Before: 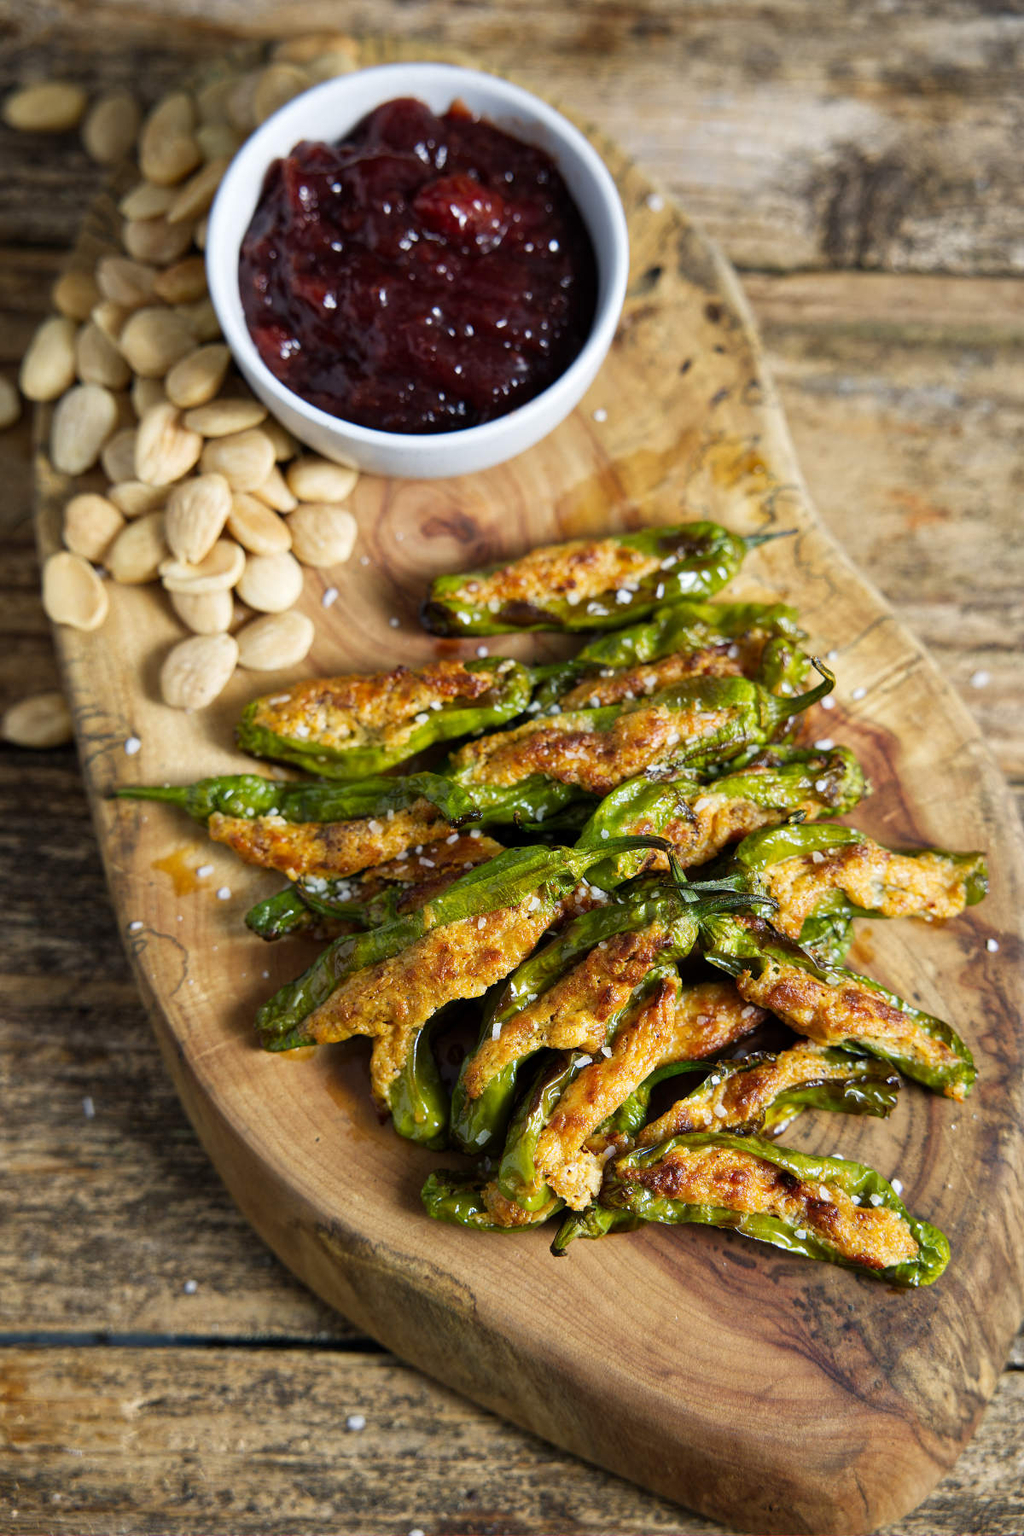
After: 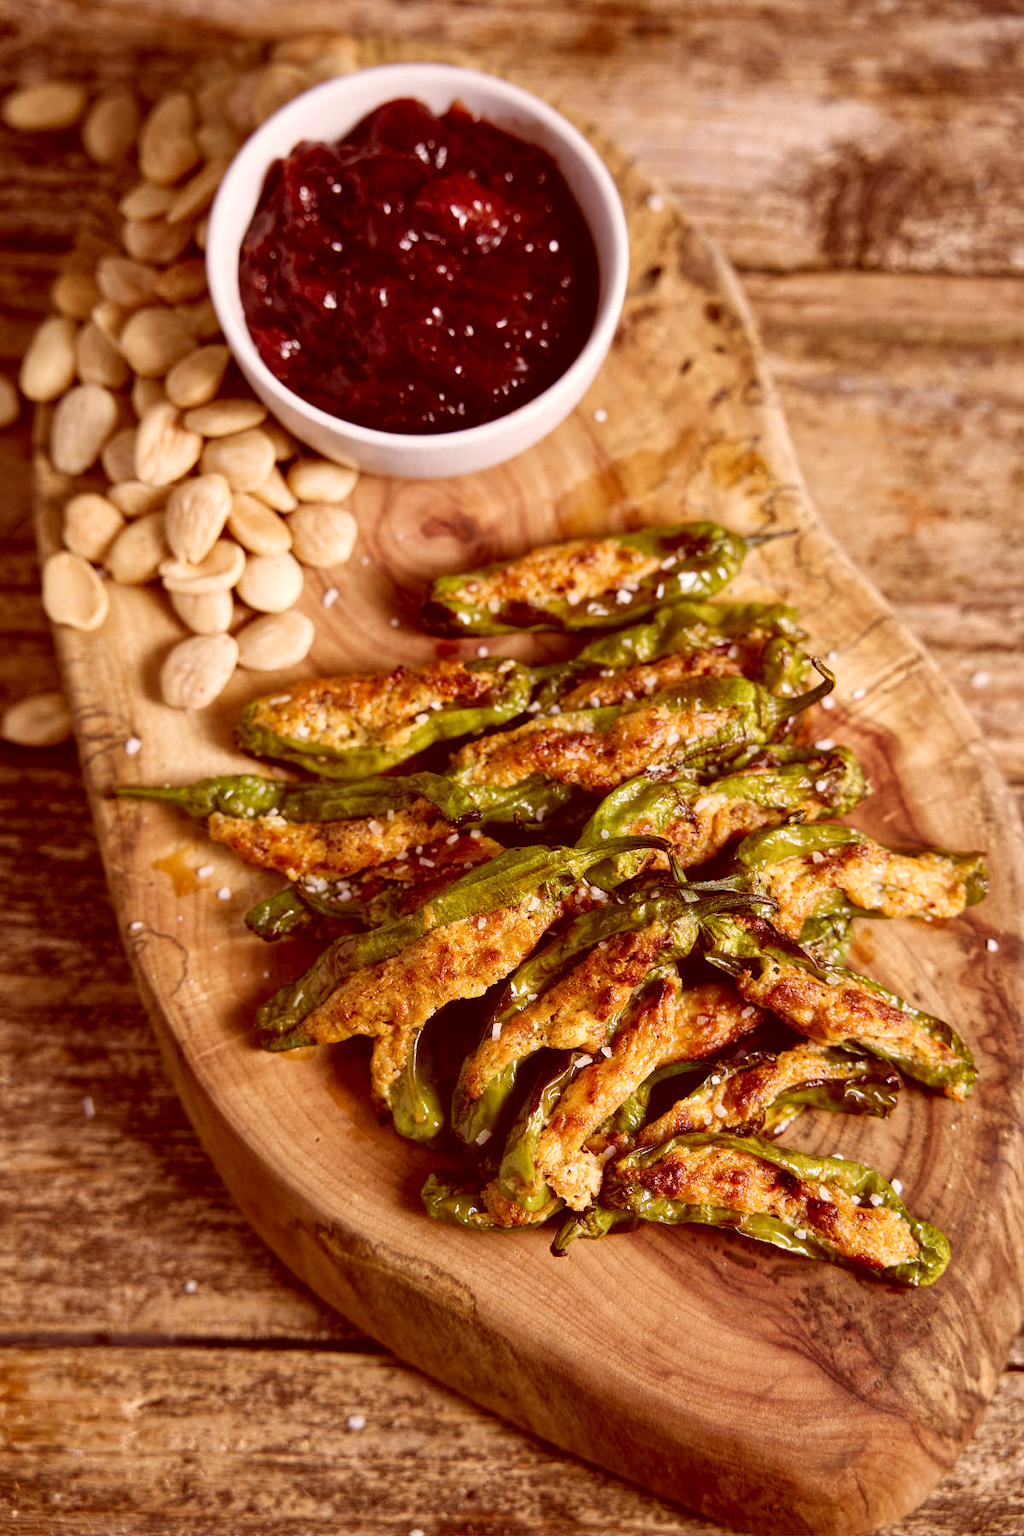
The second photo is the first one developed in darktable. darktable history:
shadows and highlights: shadows 37.27, highlights -28.18, soften with gaussian
local contrast: highlights 100%, shadows 100%, detail 120%, midtone range 0.2
color correction: highlights a* 9.03, highlights b* 8.71, shadows a* 40, shadows b* 40, saturation 0.8
